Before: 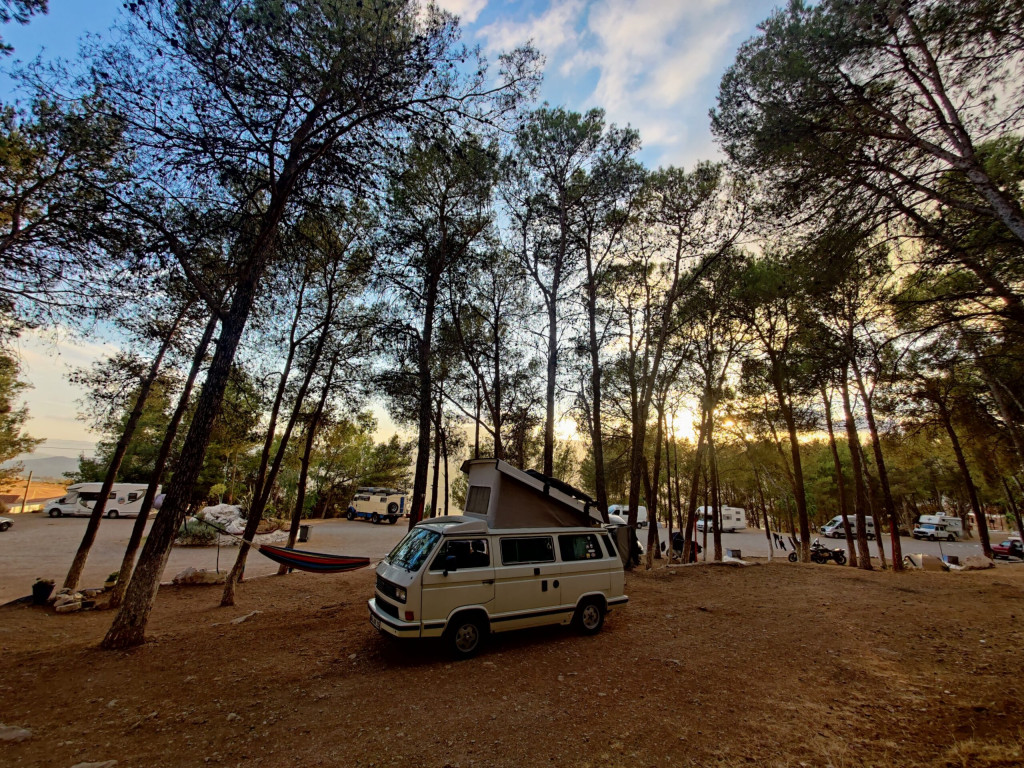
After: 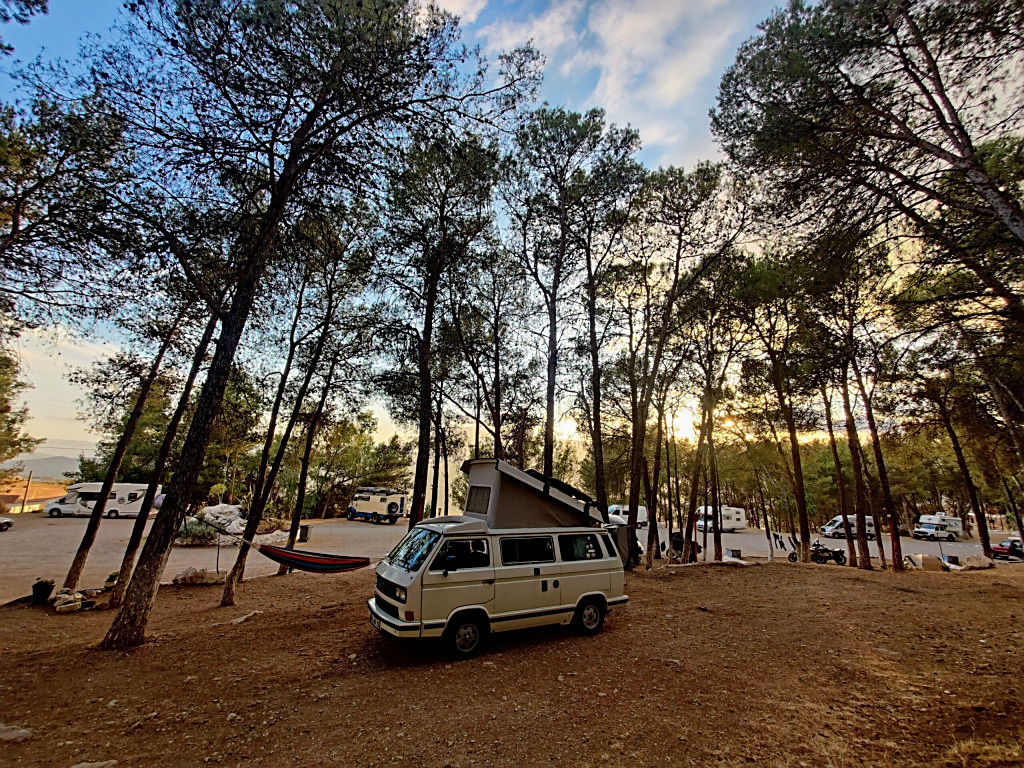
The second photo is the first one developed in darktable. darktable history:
shadows and highlights: radius 108.1, shadows 40.73, highlights -72.98, low approximation 0.01, soften with gaussian
sharpen: on, module defaults
